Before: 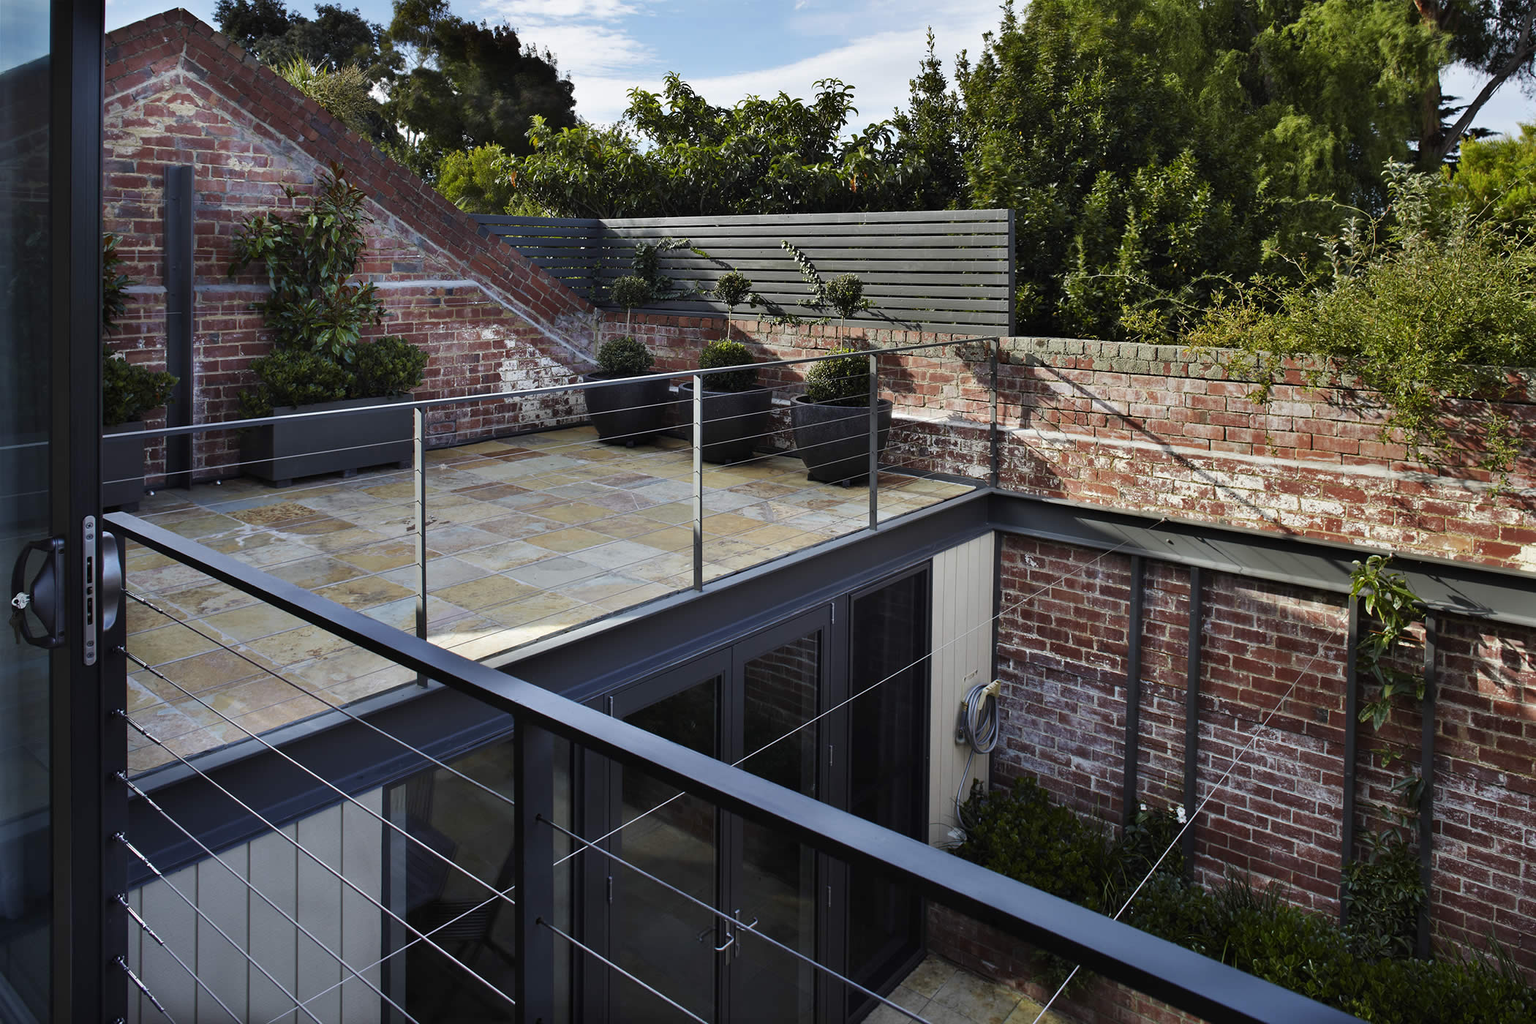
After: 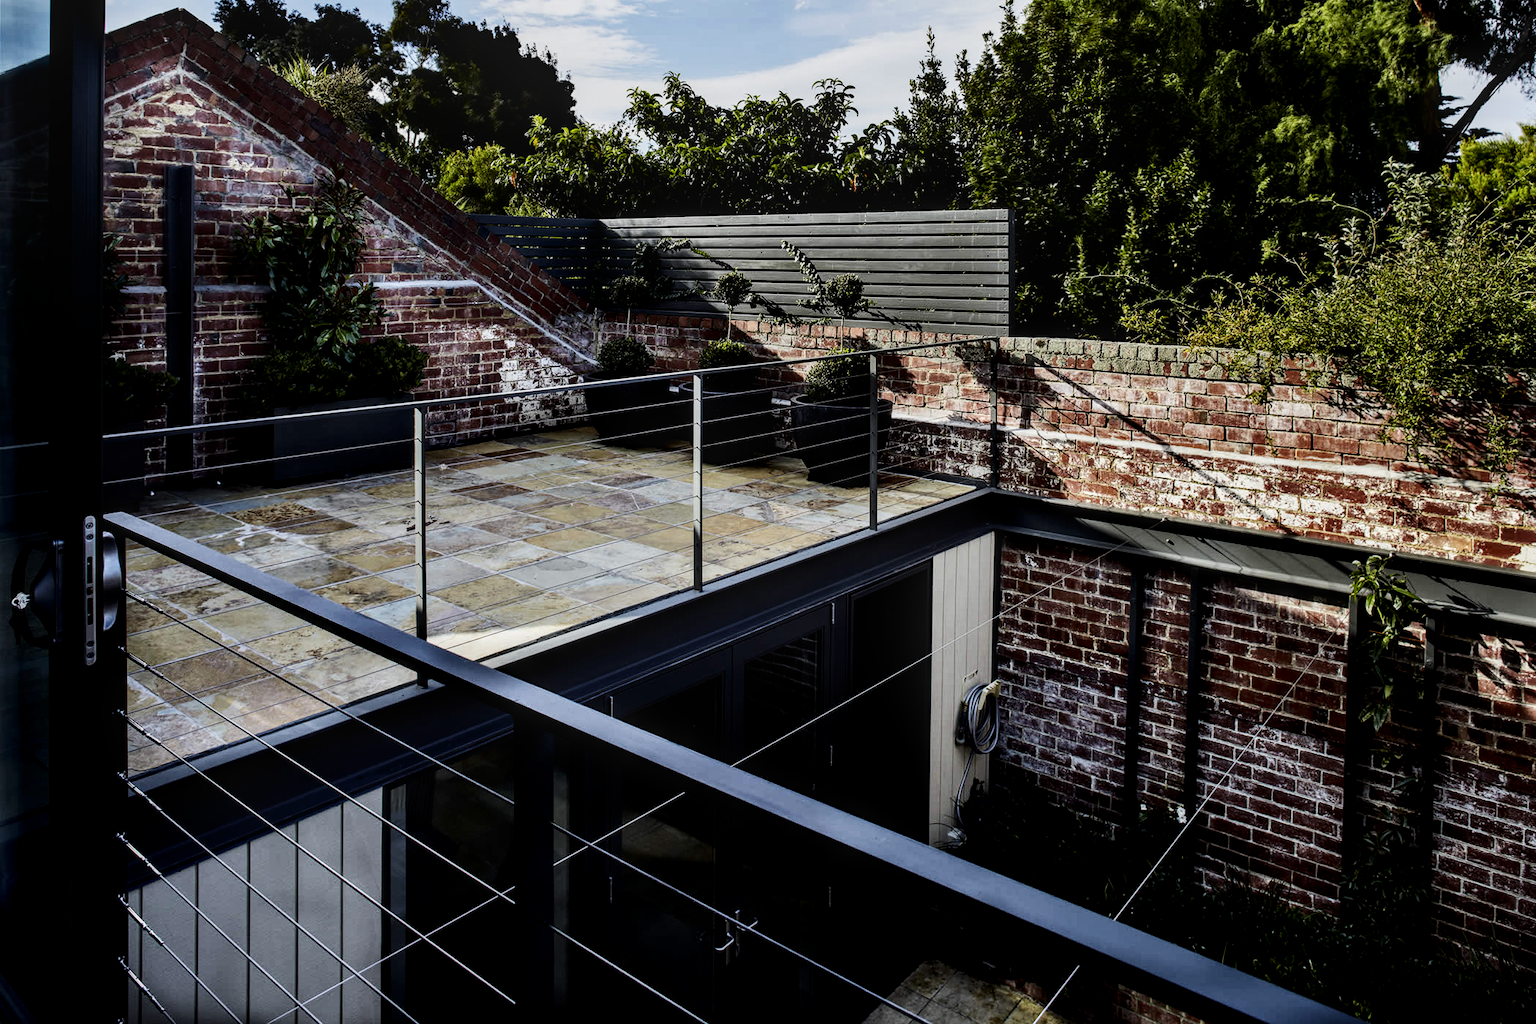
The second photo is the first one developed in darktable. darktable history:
filmic rgb: black relative exposure -5 EV, white relative exposure 3.5 EV, hardness 3.19, contrast 1.3, highlights saturation mix -50%
local contrast: highlights 61%, detail 143%, midtone range 0.428
contrast brightness saturation: contrast 0.2, brightness -0.11, saturation 0.1
